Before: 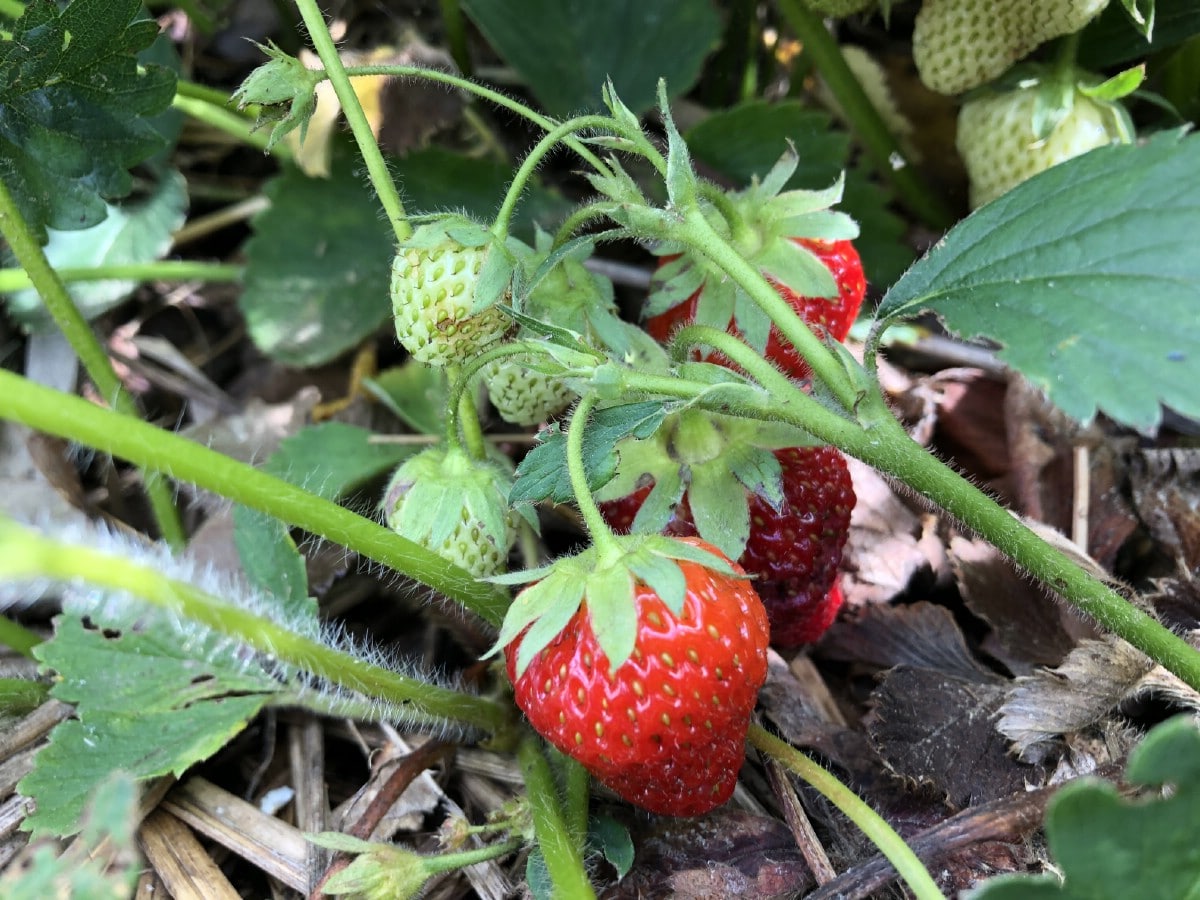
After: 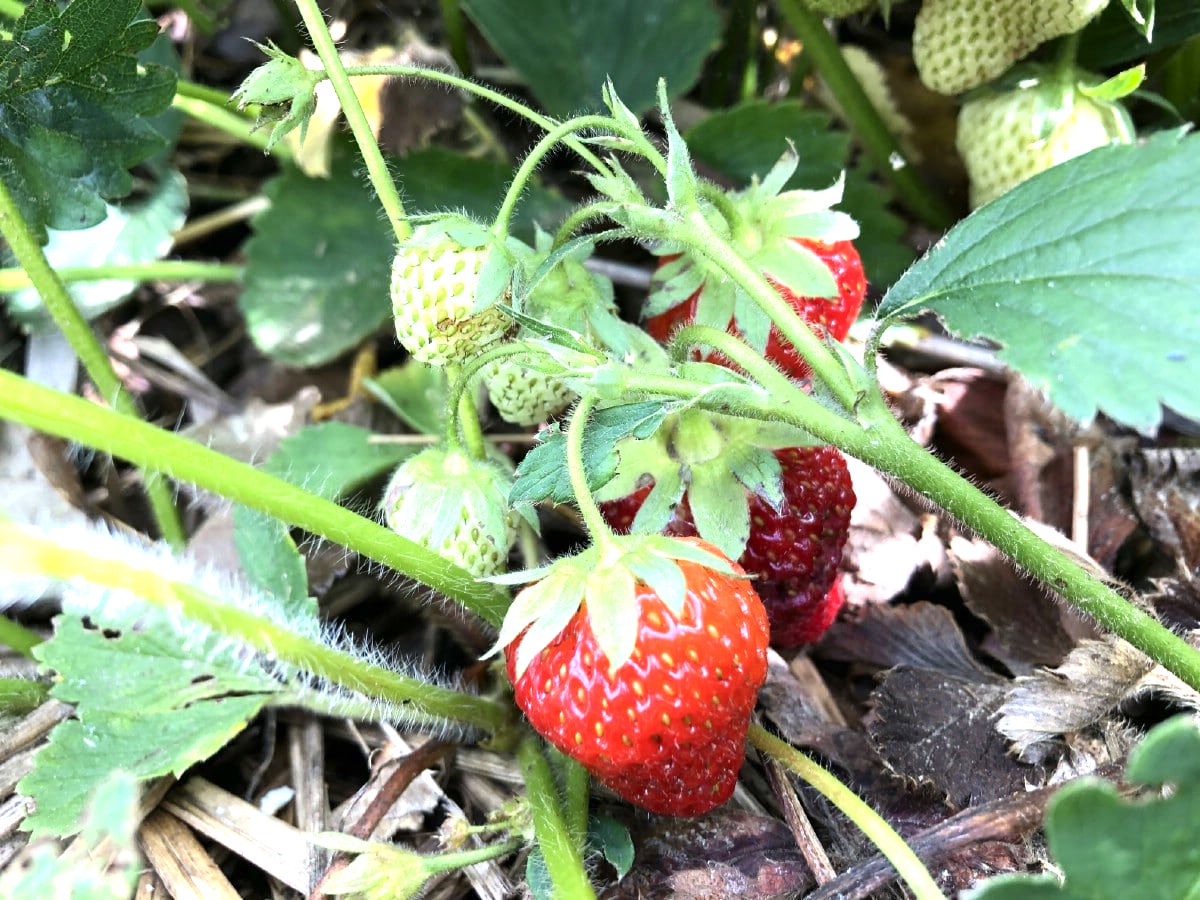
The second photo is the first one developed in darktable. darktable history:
exposure: black level correction 0, exposure 0.894 EV, compensate exposure bias true, compensate highlight preservation false
shadows and highlights: shadows -30.78, highlights 30.54, highlights color adjustment 0.611%
